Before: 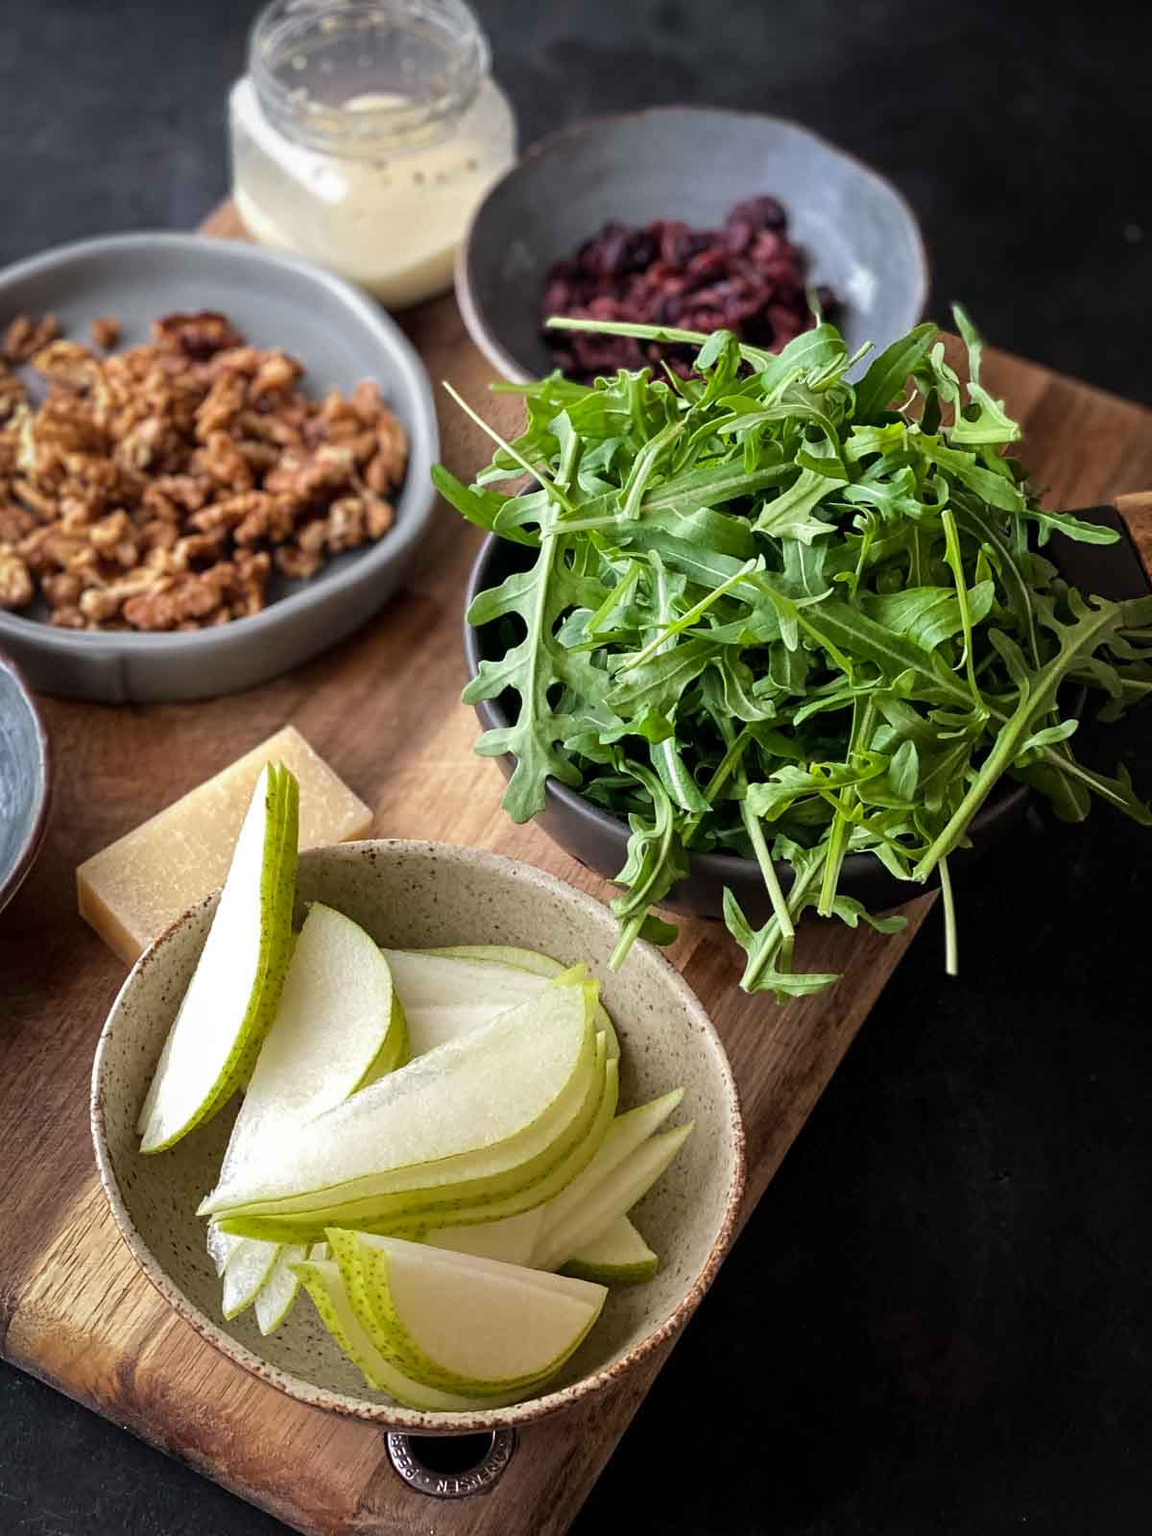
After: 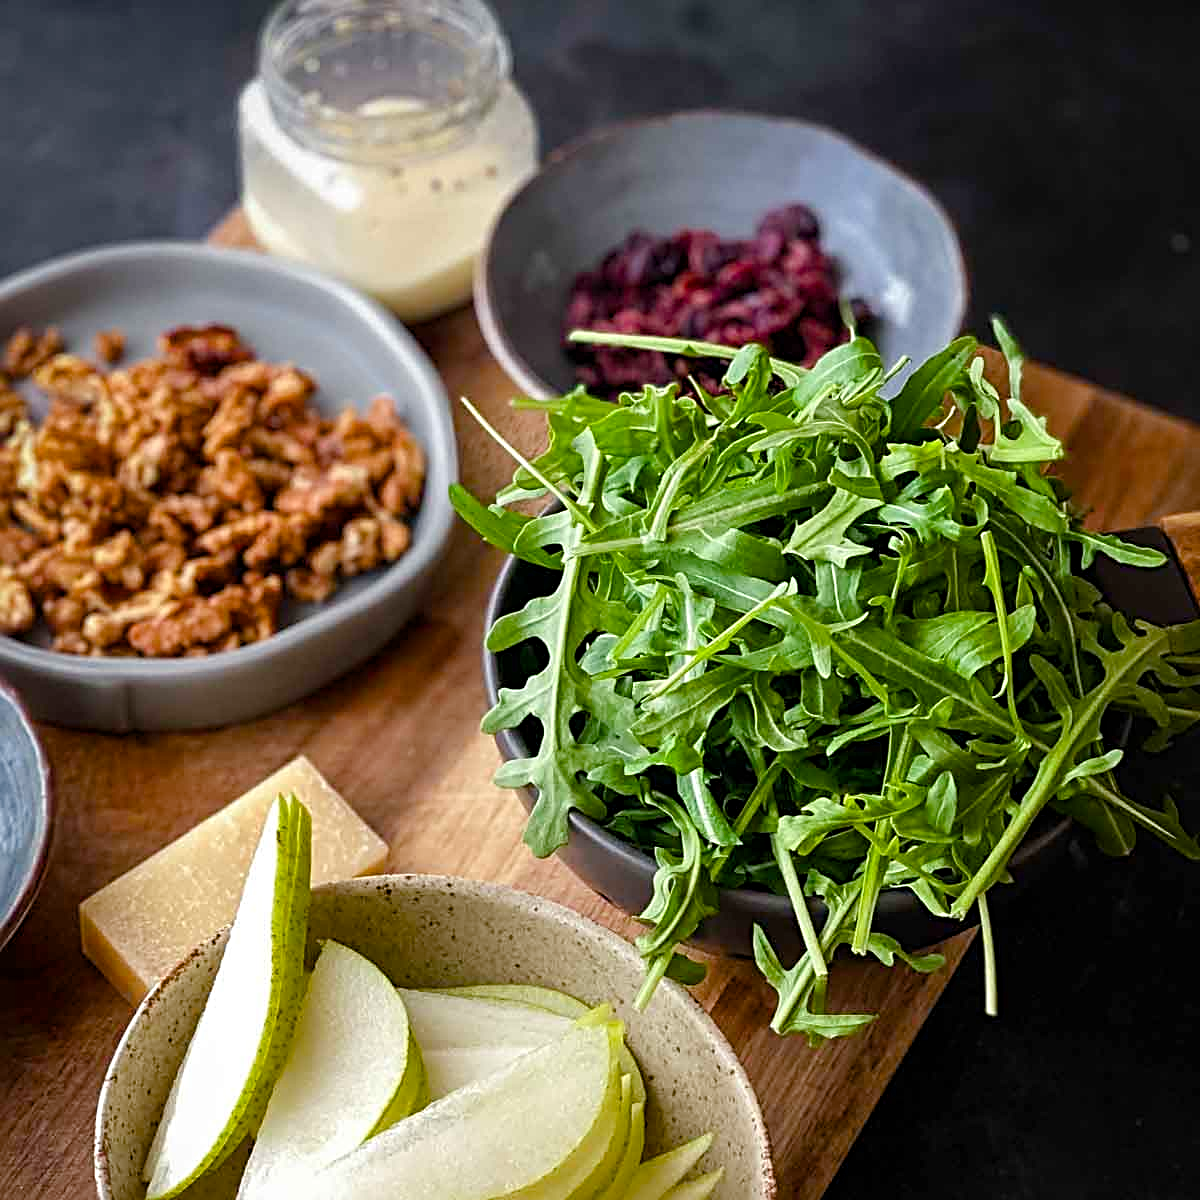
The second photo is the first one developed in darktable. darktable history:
color balance rgb: perceptual saturation grading › global saturation 35%, perceptual saturation grading › highlights -30%, perceptual saturation grading › shadows 35%, perceptual brilliance grading › global brilliance 3%, perceptual brilliance grading › highlights -3%, perceptual brilliance grading › shadows 3%
crop: bottom 24.988%
sharpen: radius 3.119
